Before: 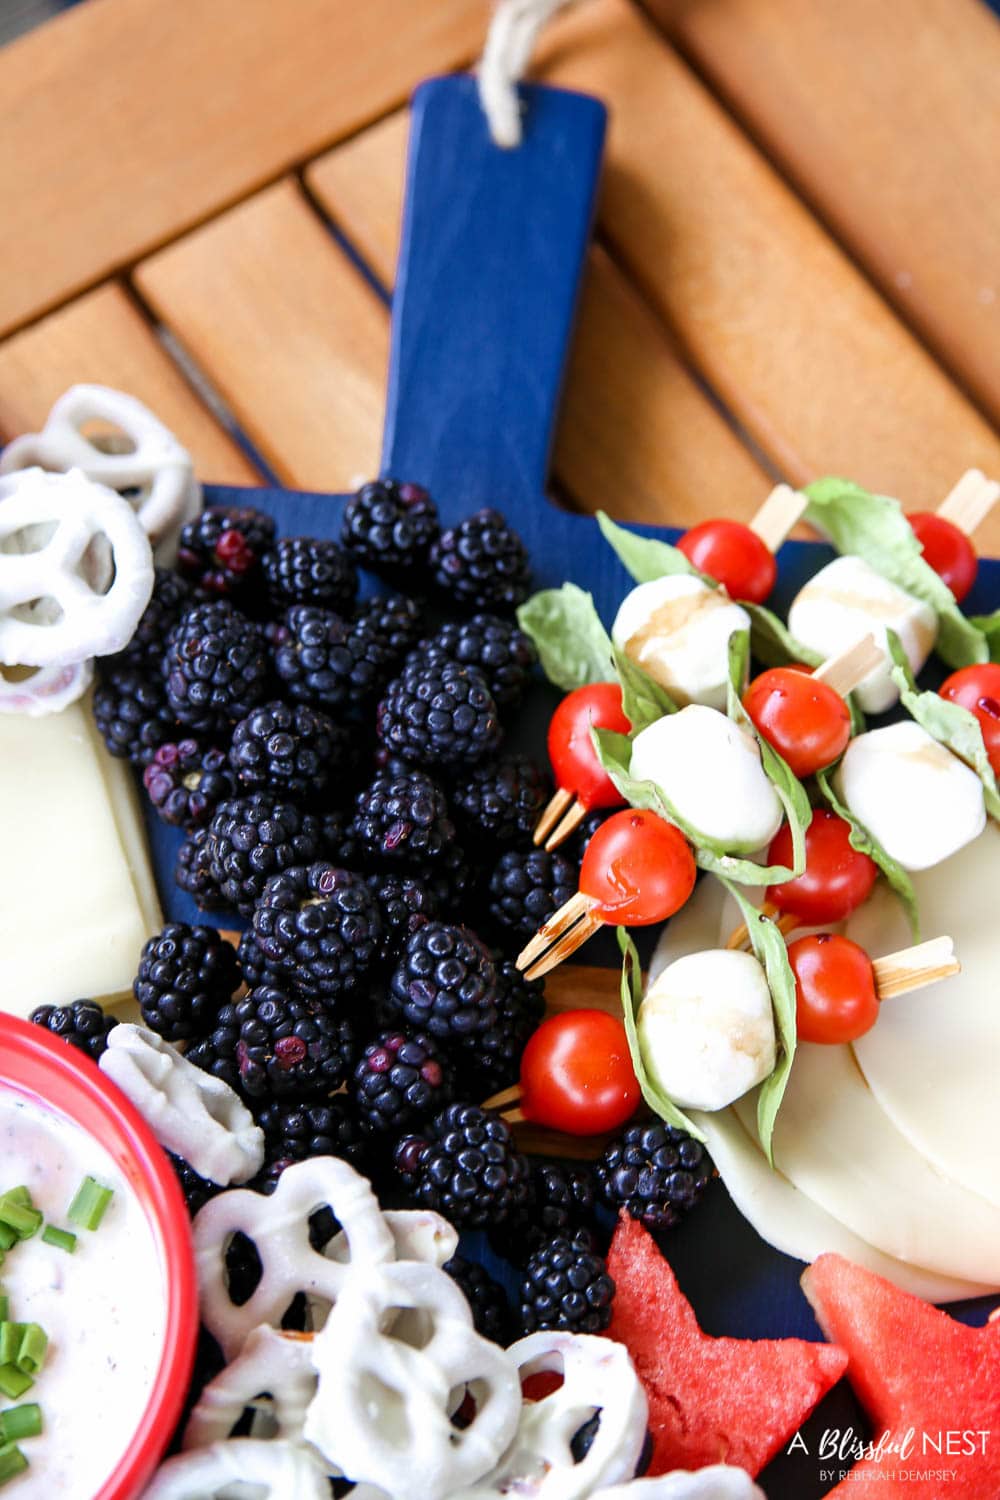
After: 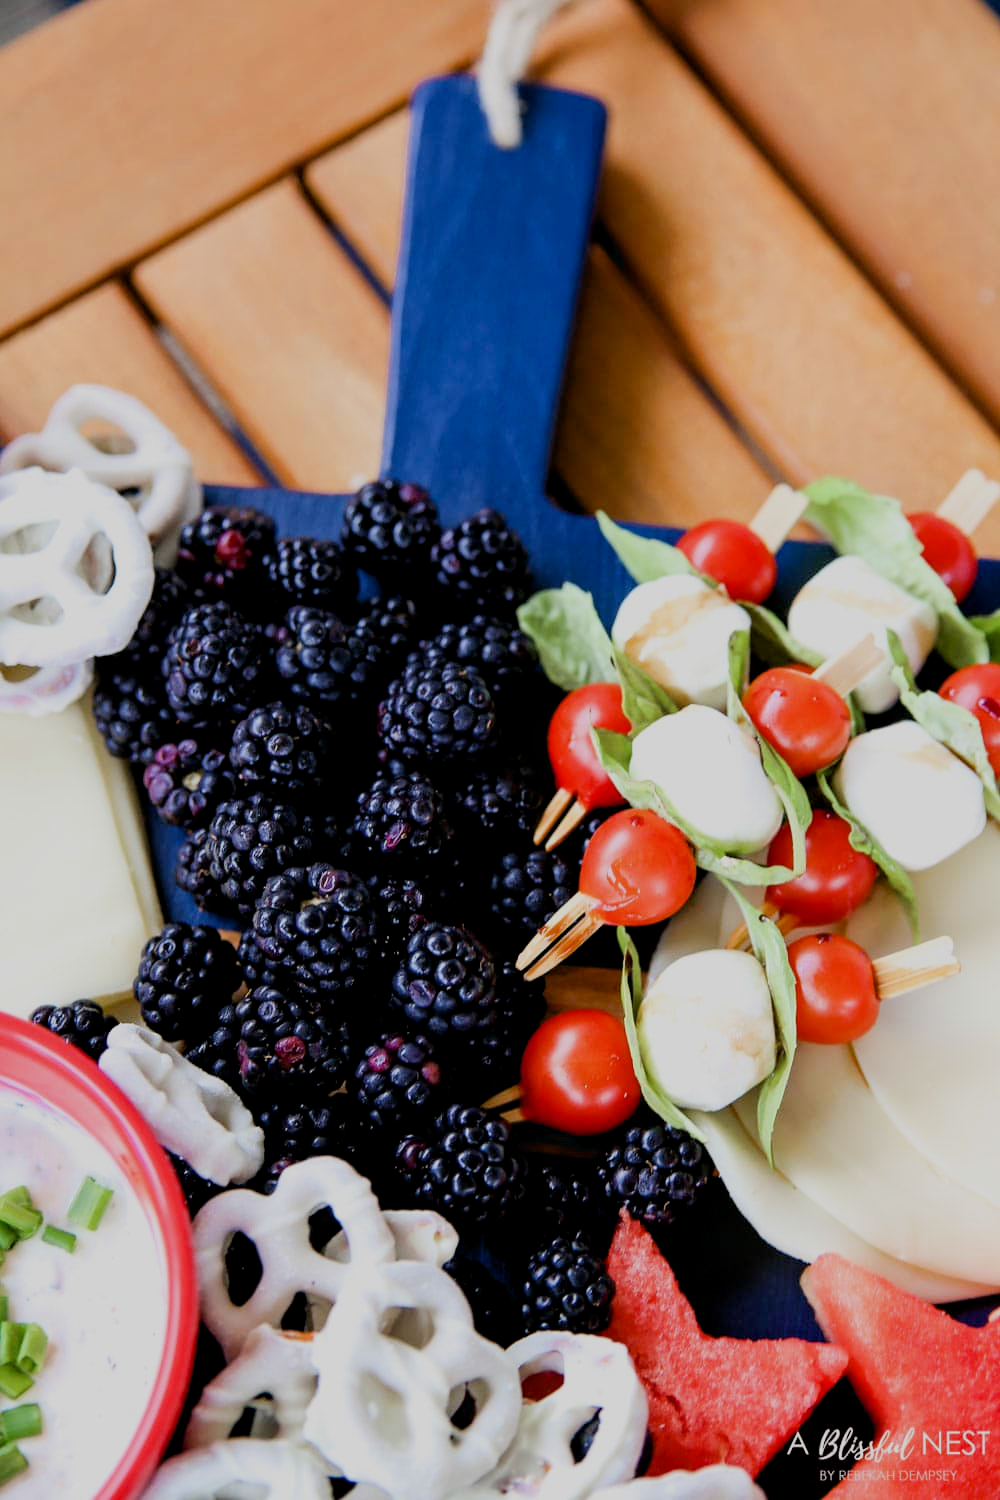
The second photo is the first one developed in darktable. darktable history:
filmic rgb: black relative exposure -16 EV, white relative exposure 6.93 EV, hardness 4.67, preserve chrominance max RGB
exposure: black level correction 0.007, compensate highlight preservation false
